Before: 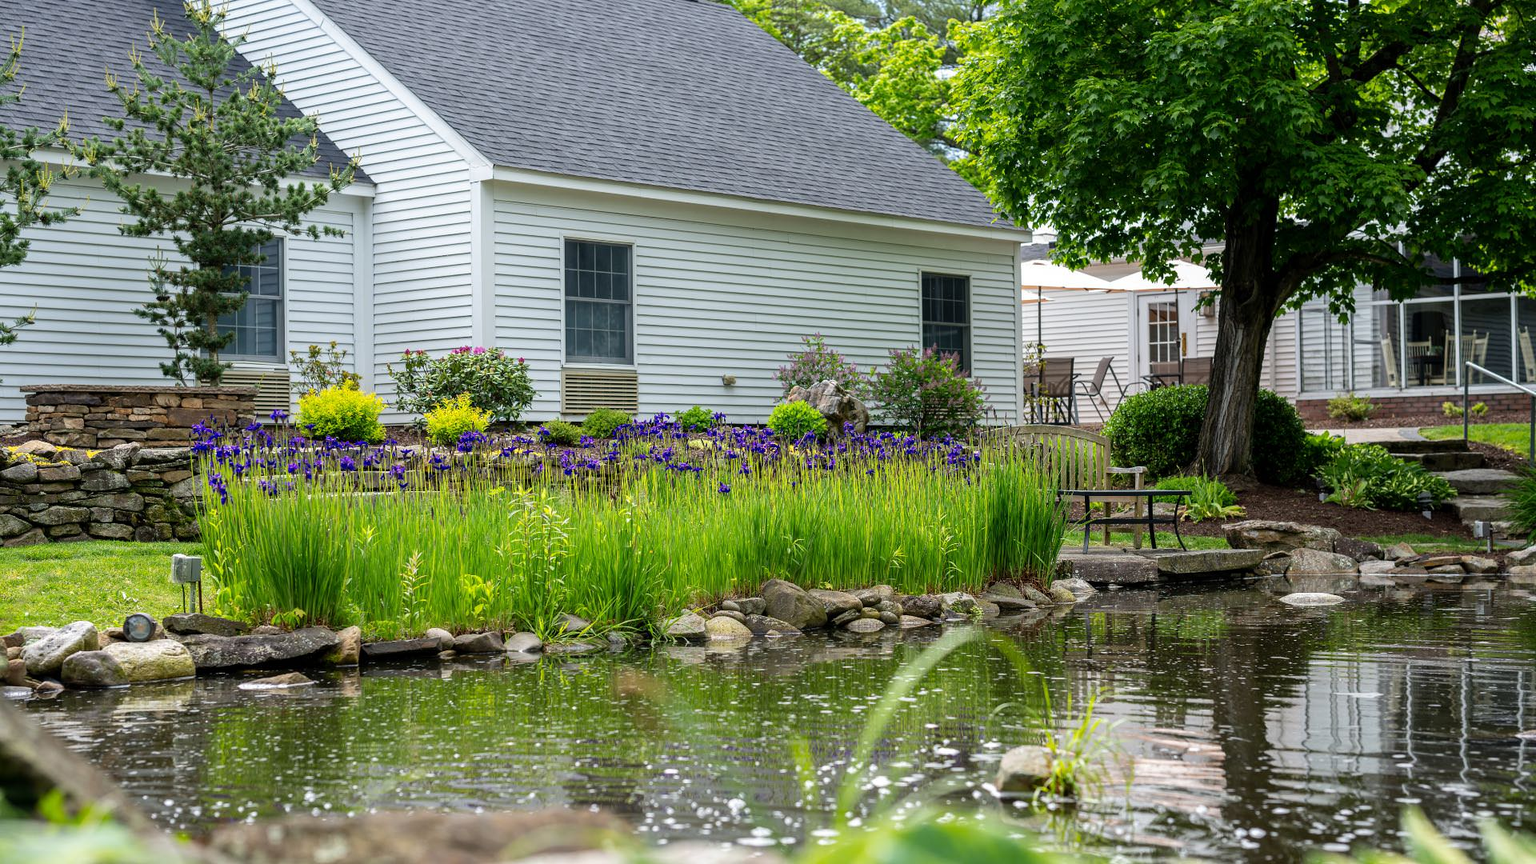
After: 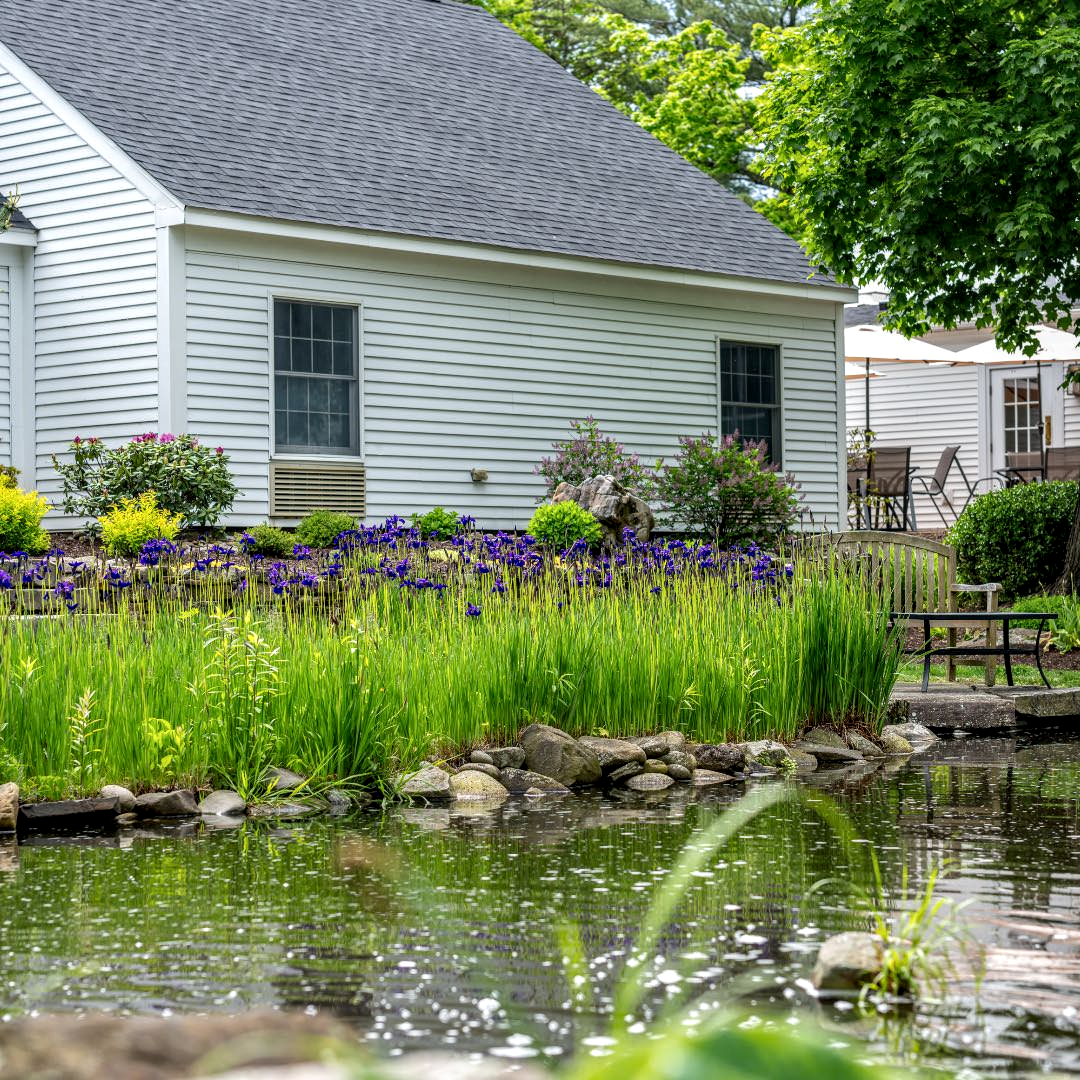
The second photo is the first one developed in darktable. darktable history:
contrast equalizer: y [[0.509, 0.517, 0.523, 0.523, 0.517, 0.509], [0.5 ×6], [0.5 ×6], [0 ×6], [0 ×6]]
local contrast: on, module defaults
crop and rotate: left 22.516%, right 21.234%
